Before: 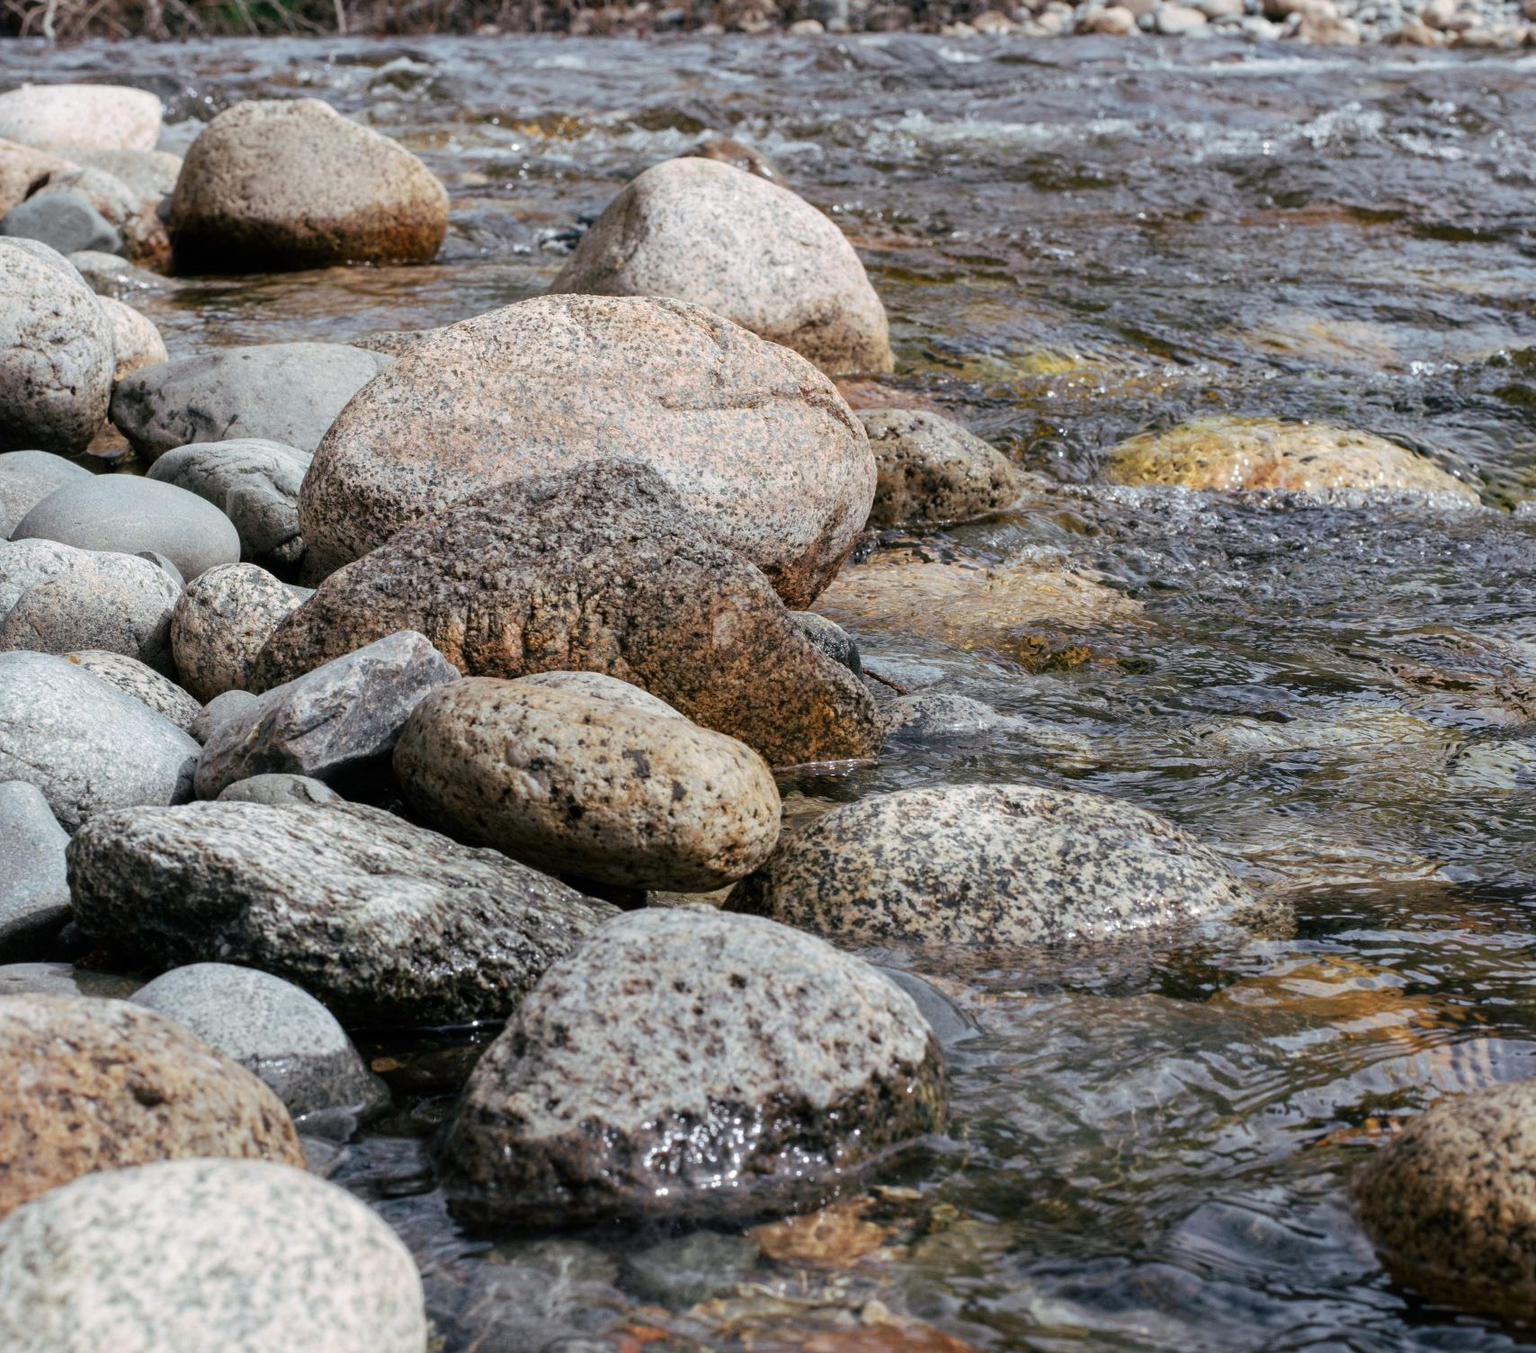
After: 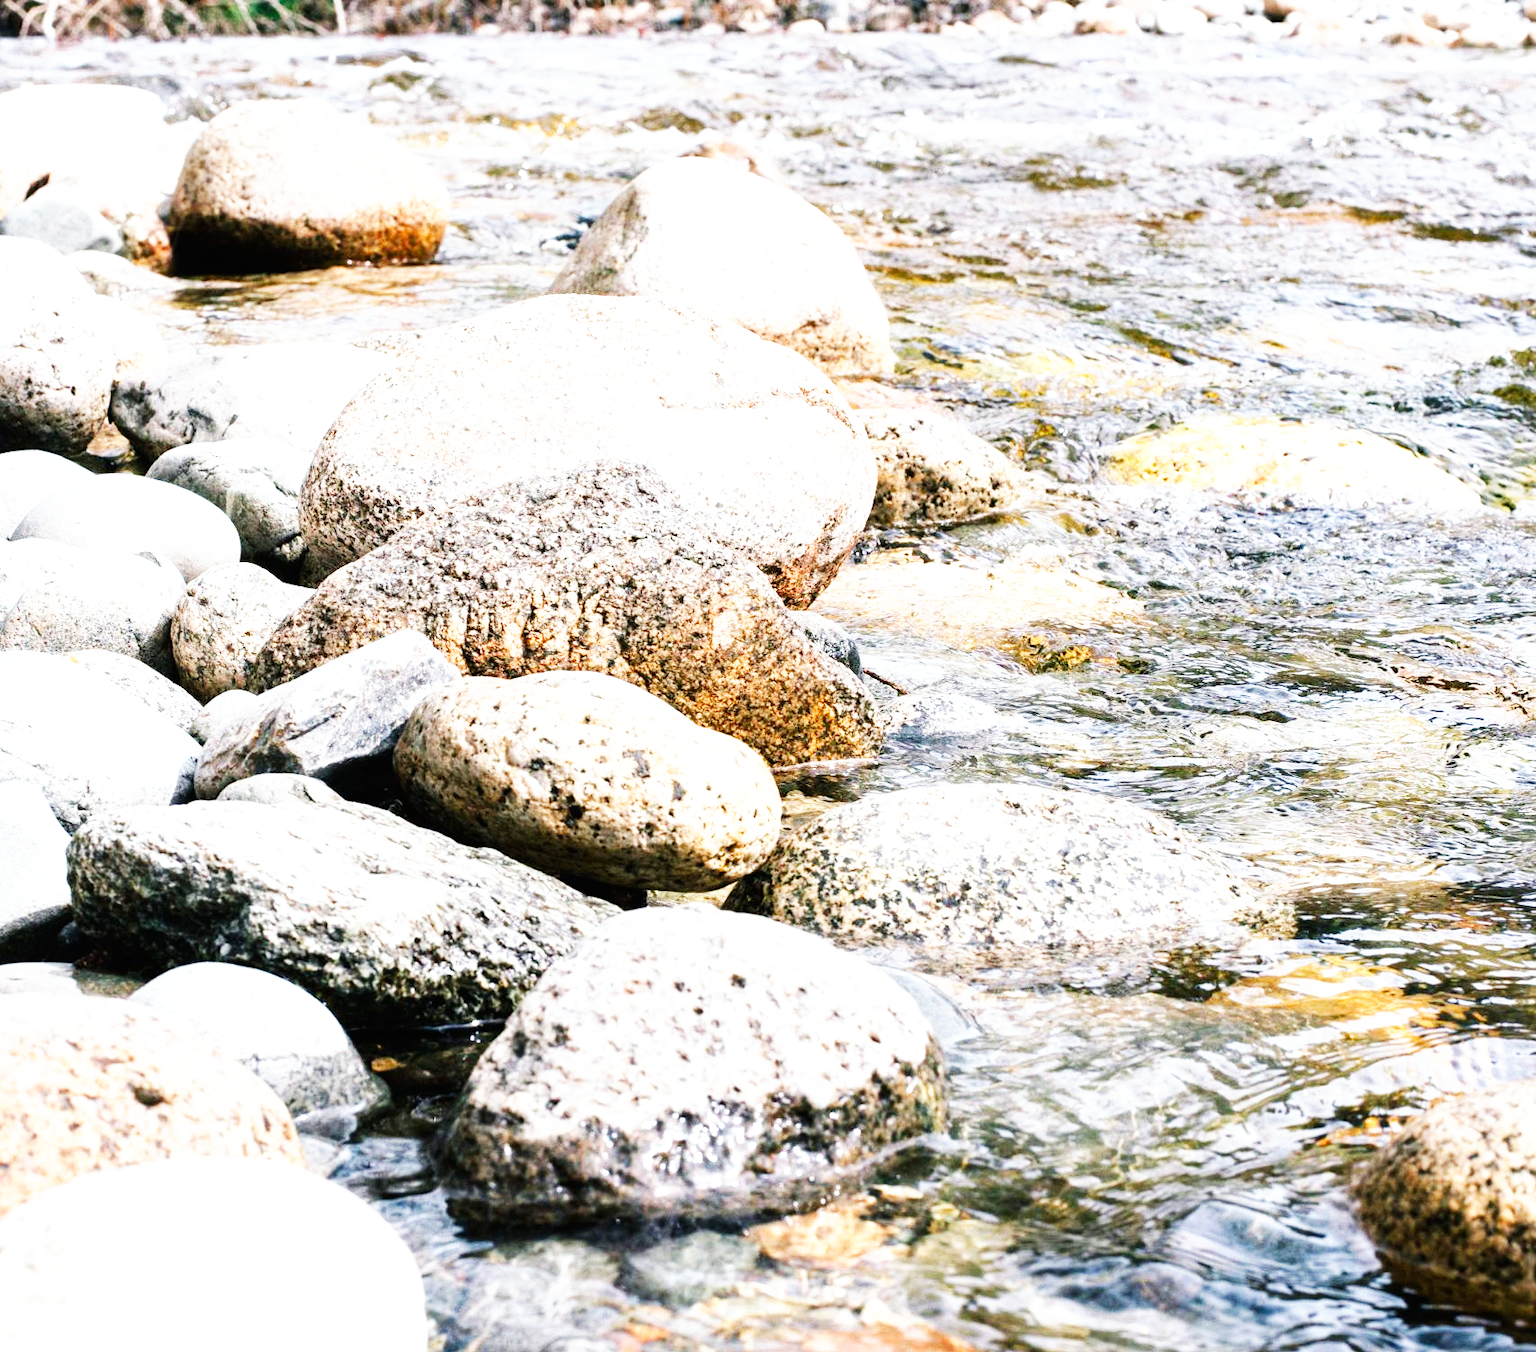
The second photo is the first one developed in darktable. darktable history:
exposure: black level correction 0, exposure 1.2 EV, compensate highlight preservation false
base curve: curves: ch0 [(0, 0) (0.007, 0.004) (0.027, 0.03) (0.046, 0.07) (0.207, 0.54) (0.442, 0.872) (0.673, 0.972) (1, 1)], preserve colors none
